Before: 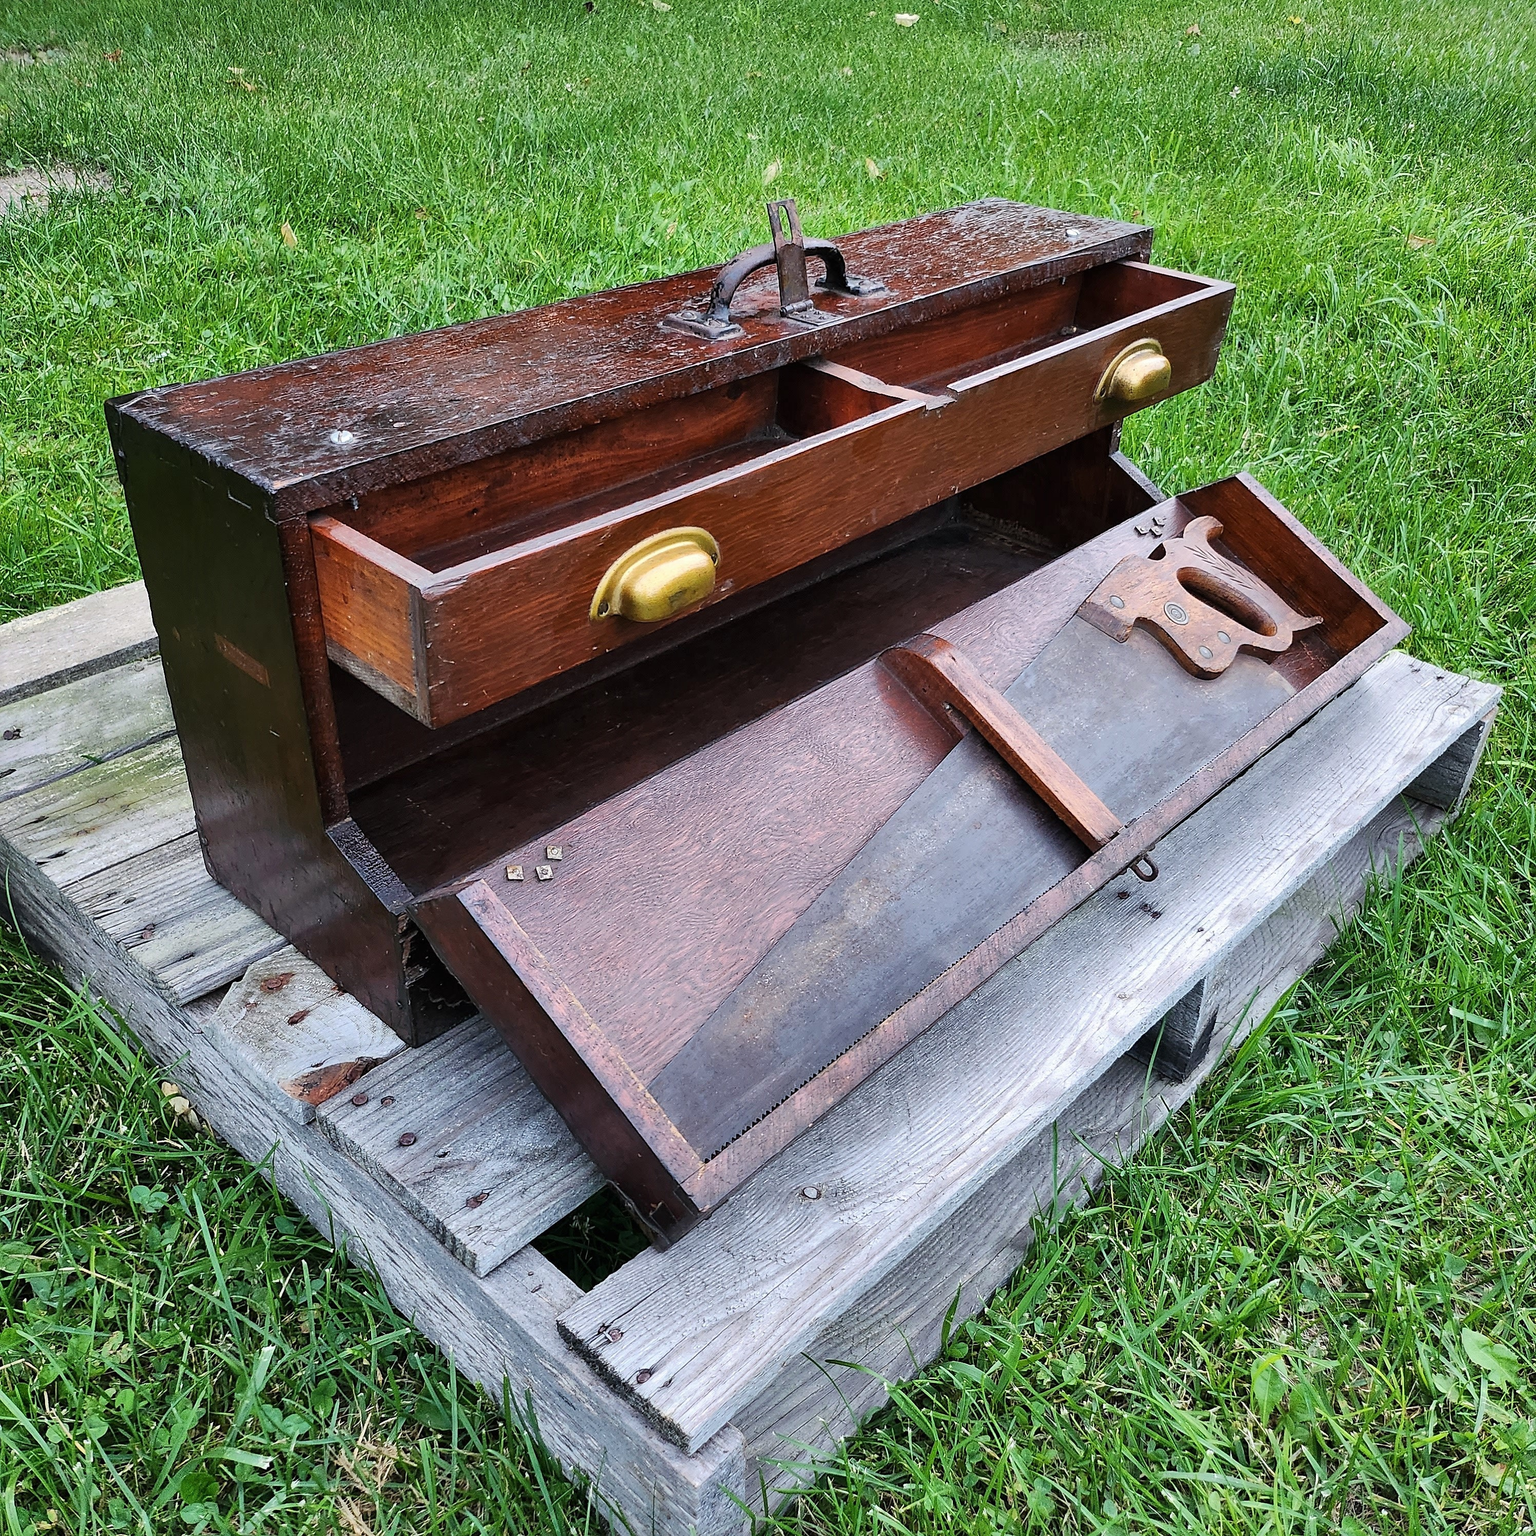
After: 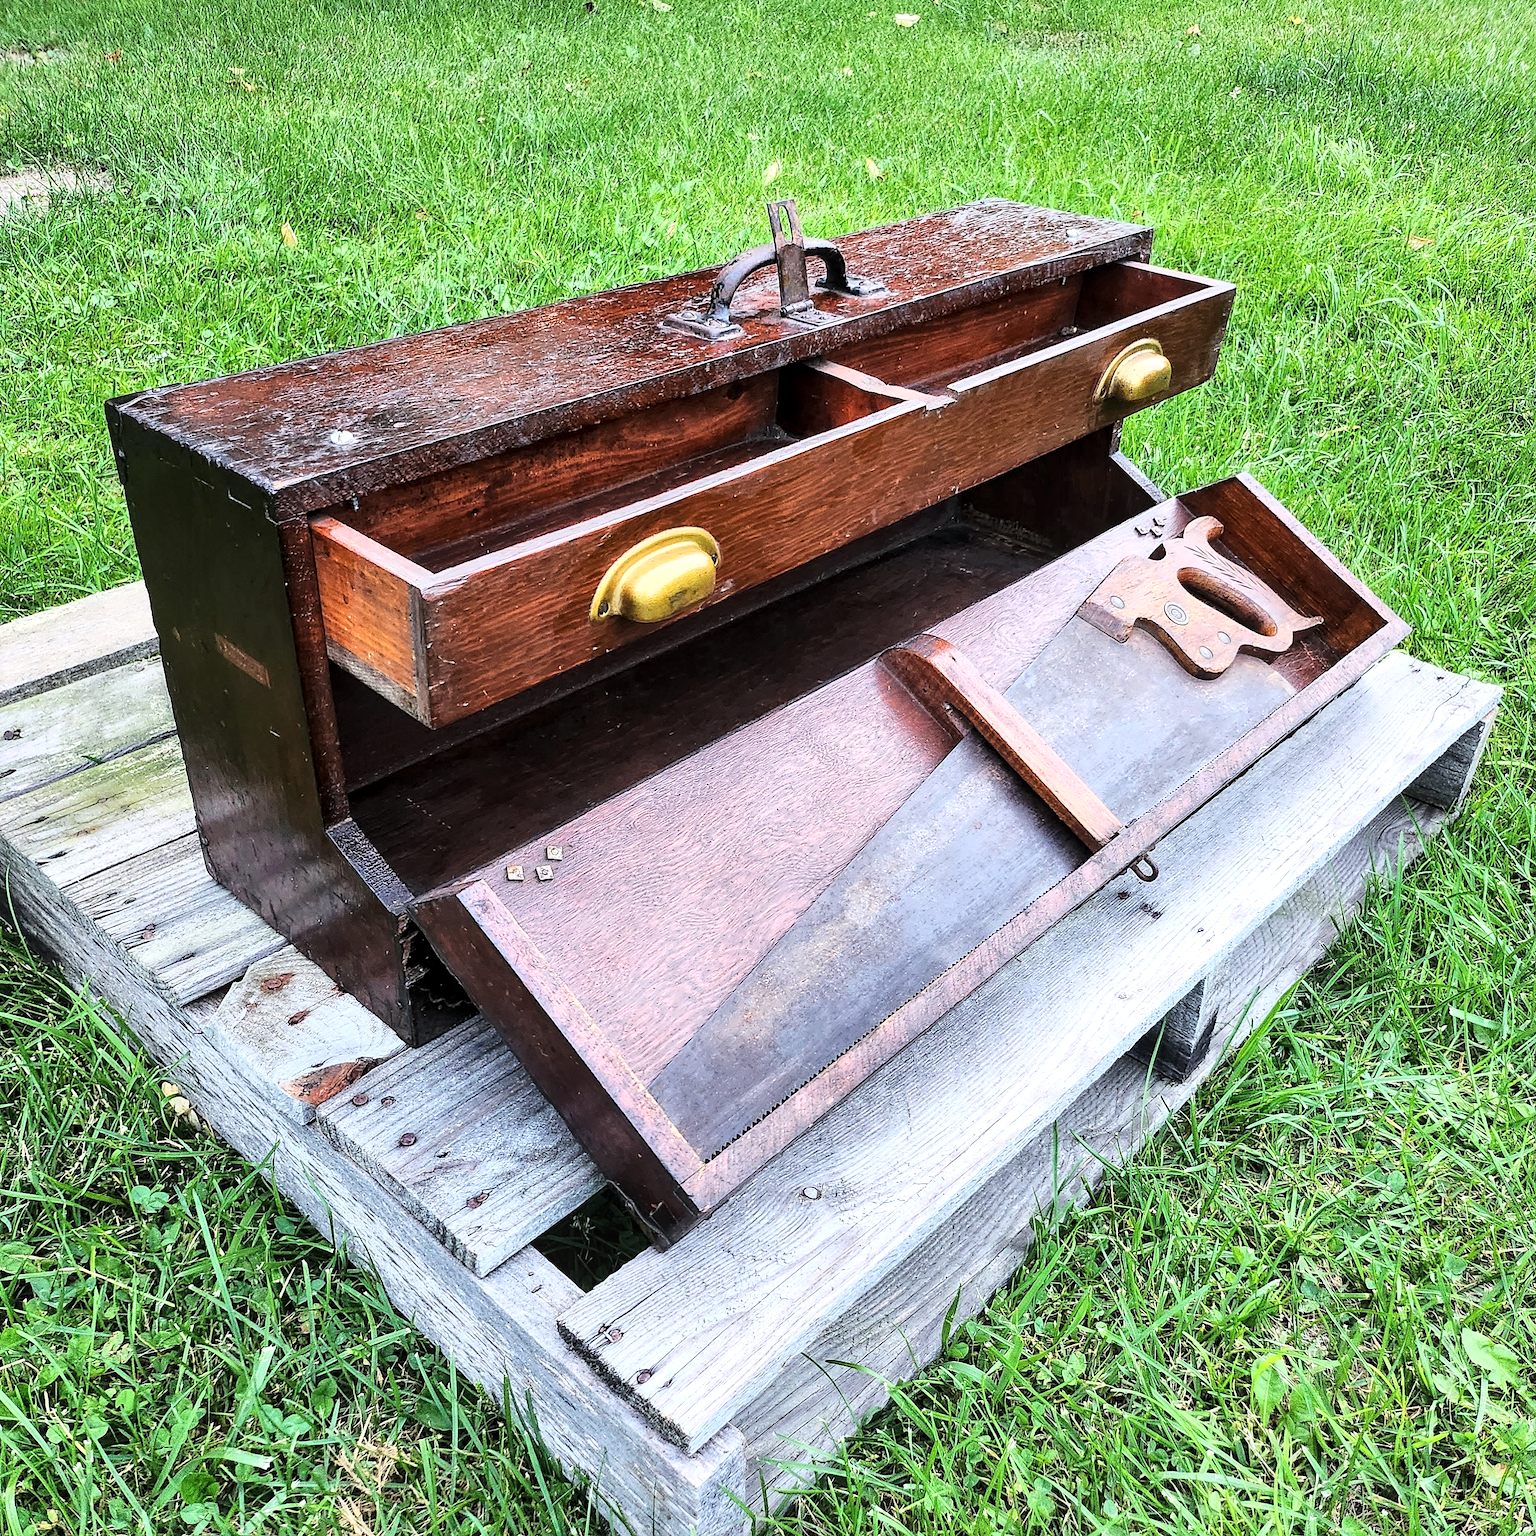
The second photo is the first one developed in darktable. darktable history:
base curve: curves: ch0 [(0, 0) (0.028, 0.03) (0.121, 0.232) (0.46, 0.748) (0.859, 0.968) (1, 1)]
local contrast: highlights 96%, shadows 88%, detail 160%, midtone range 0.2
